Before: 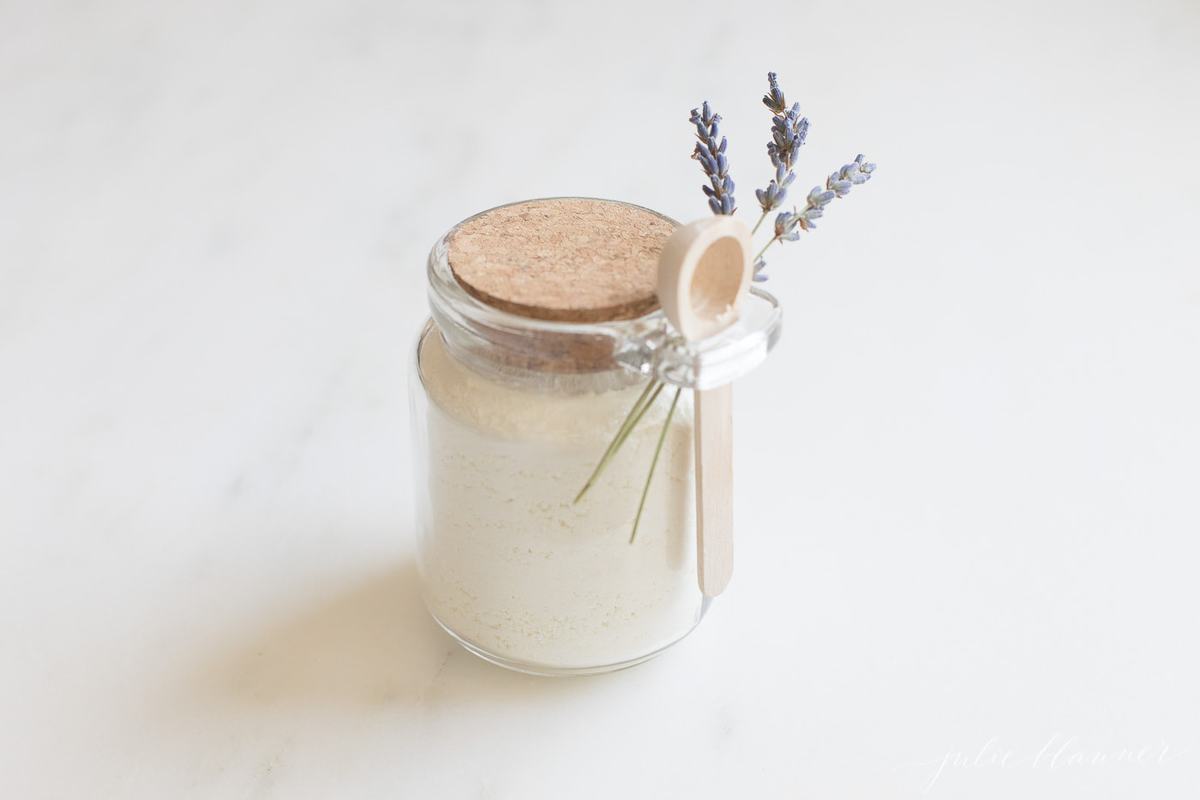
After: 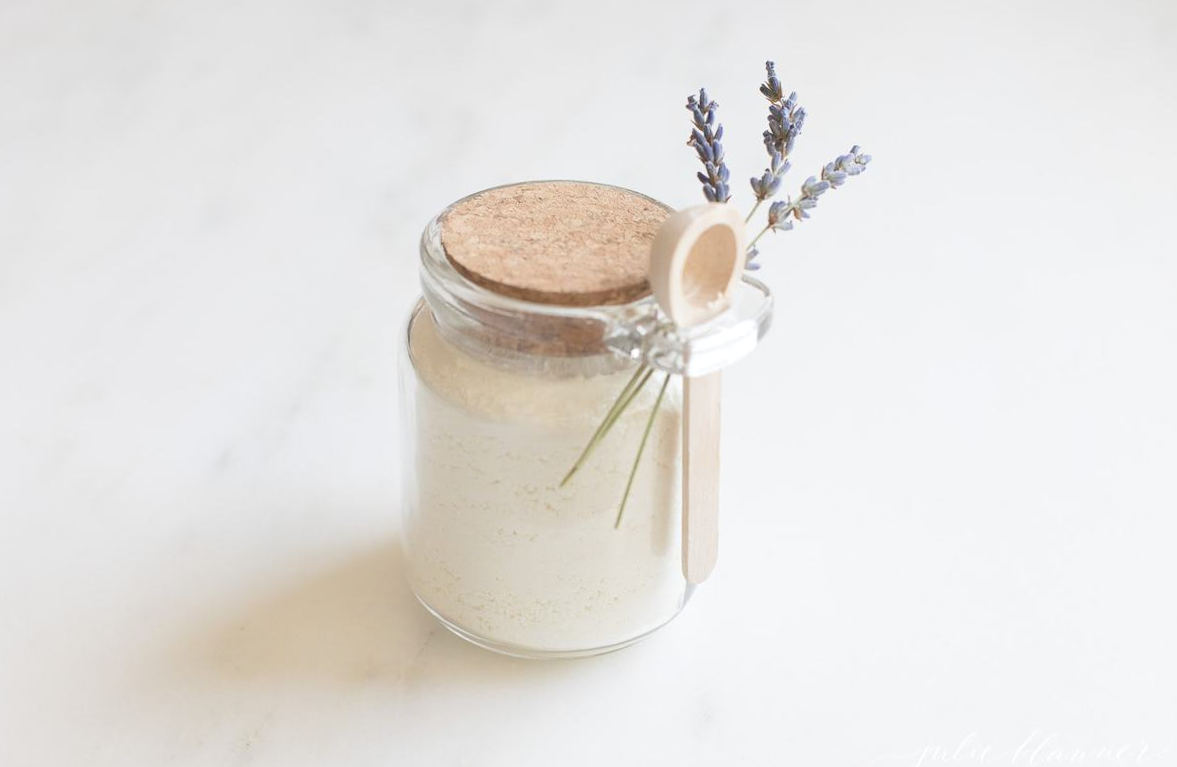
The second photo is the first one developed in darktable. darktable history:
rotate and perspective: rotation 1.57°, crop left 0.018, crop right 0.982, crop top 0.039, crop bottom 0.961
exposure: black level correction -0.008, exposure 0.067 EV, compensate highlight preservation false
